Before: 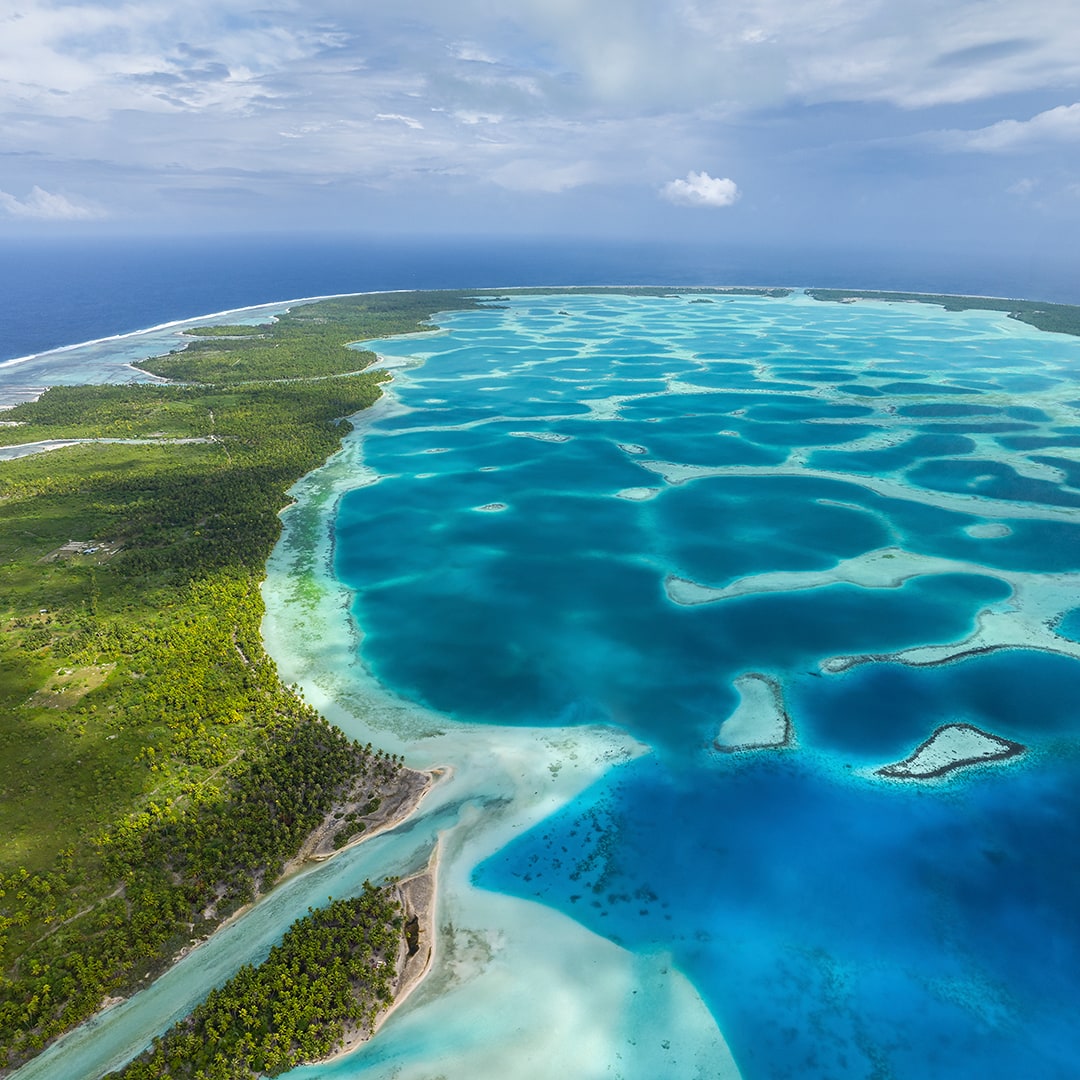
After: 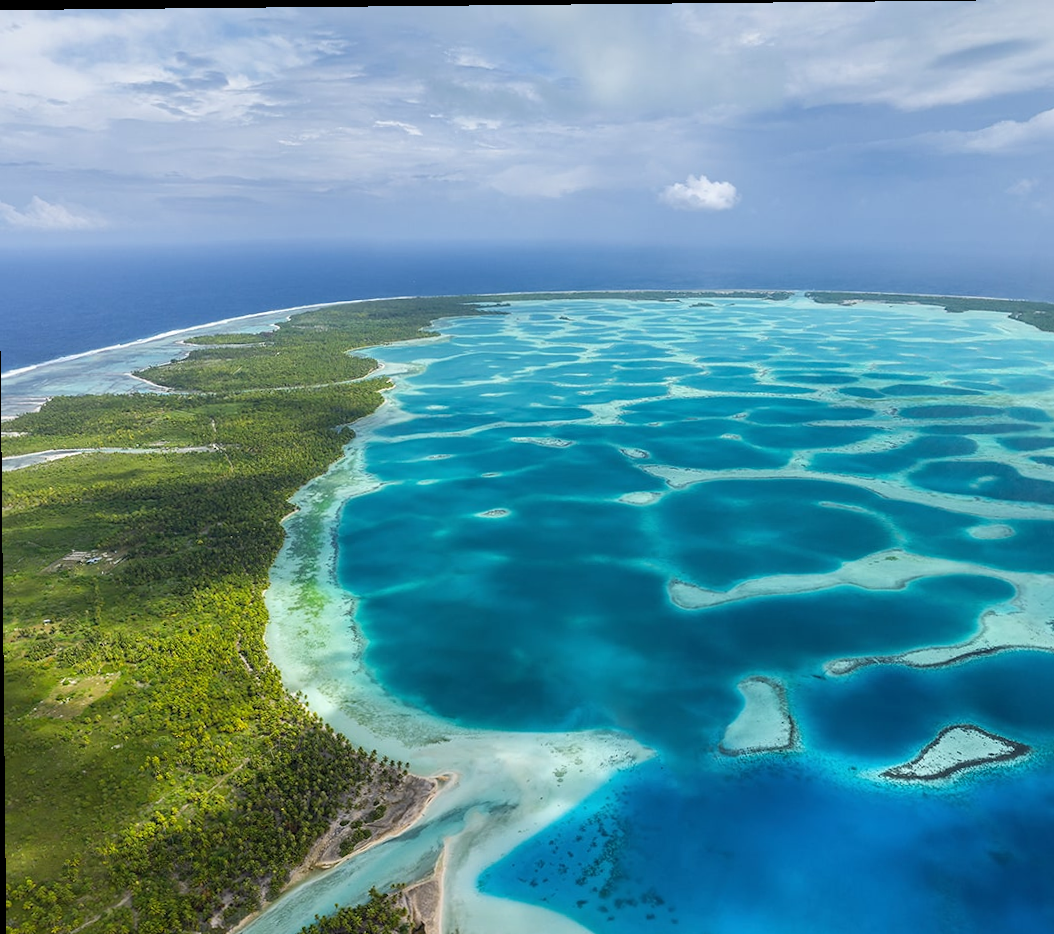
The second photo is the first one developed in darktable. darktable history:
crop and rotate: angle 0.565°, left 0.216%, right 3.088%, bottom 14.333%
